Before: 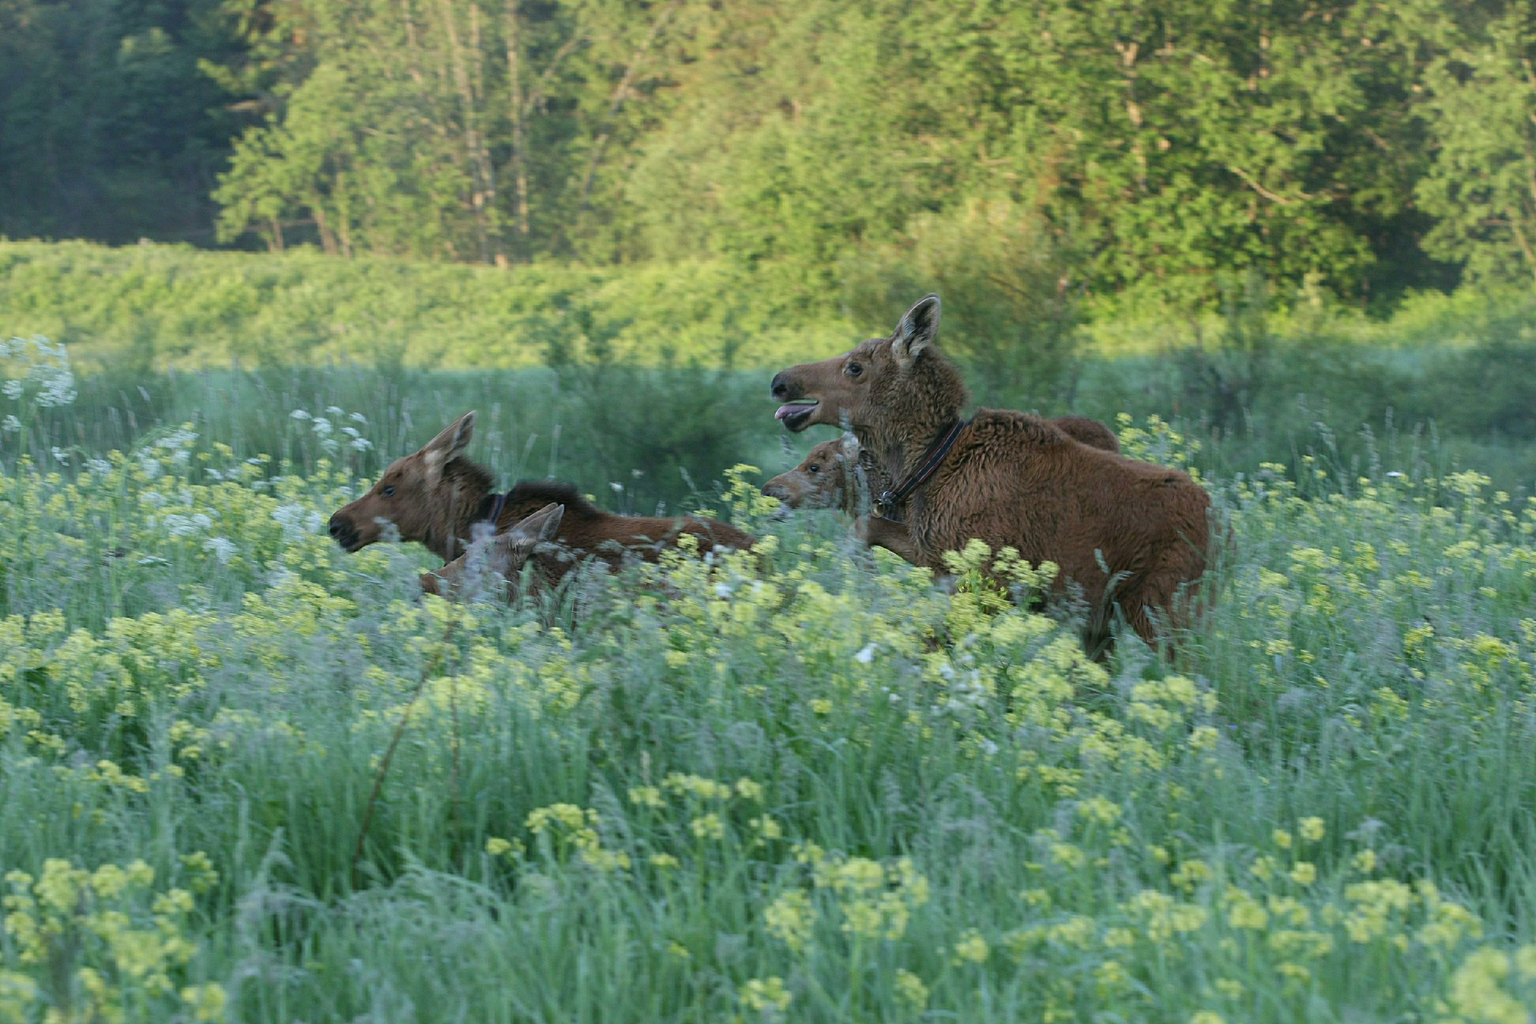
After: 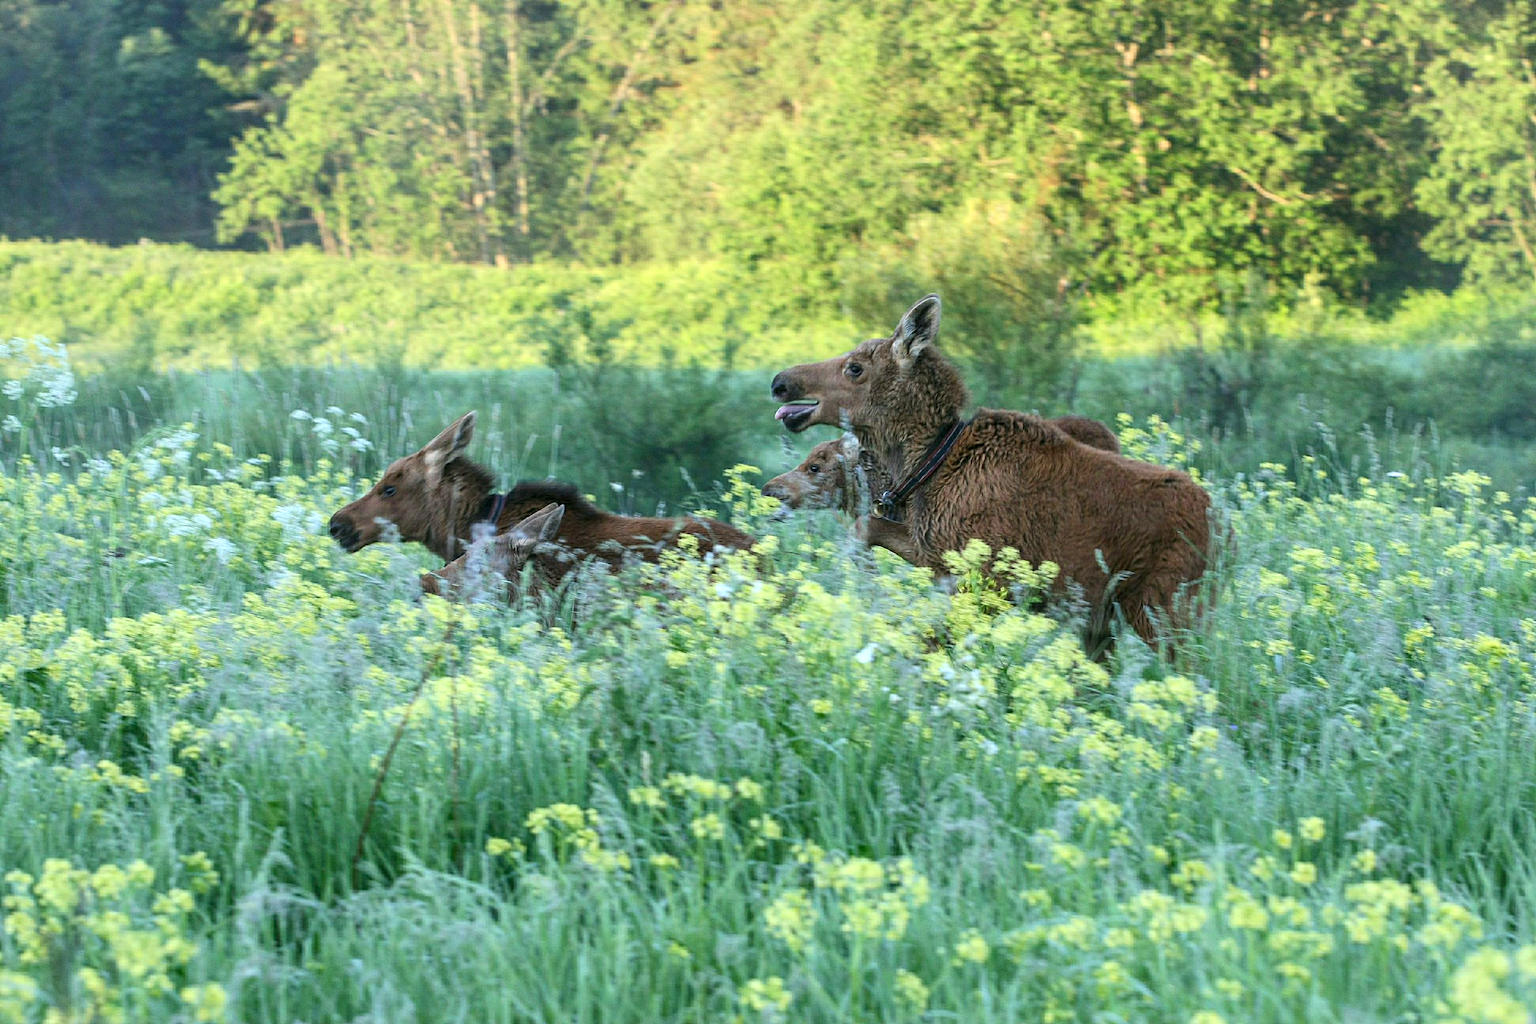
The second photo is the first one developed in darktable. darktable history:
local contrast: on, module defaults
contrast brightness saturation: contrast 0.204, brightness 0.157, saturation 0.227
levels: black 8.56%, levels [0, 0.476, 0.951]
